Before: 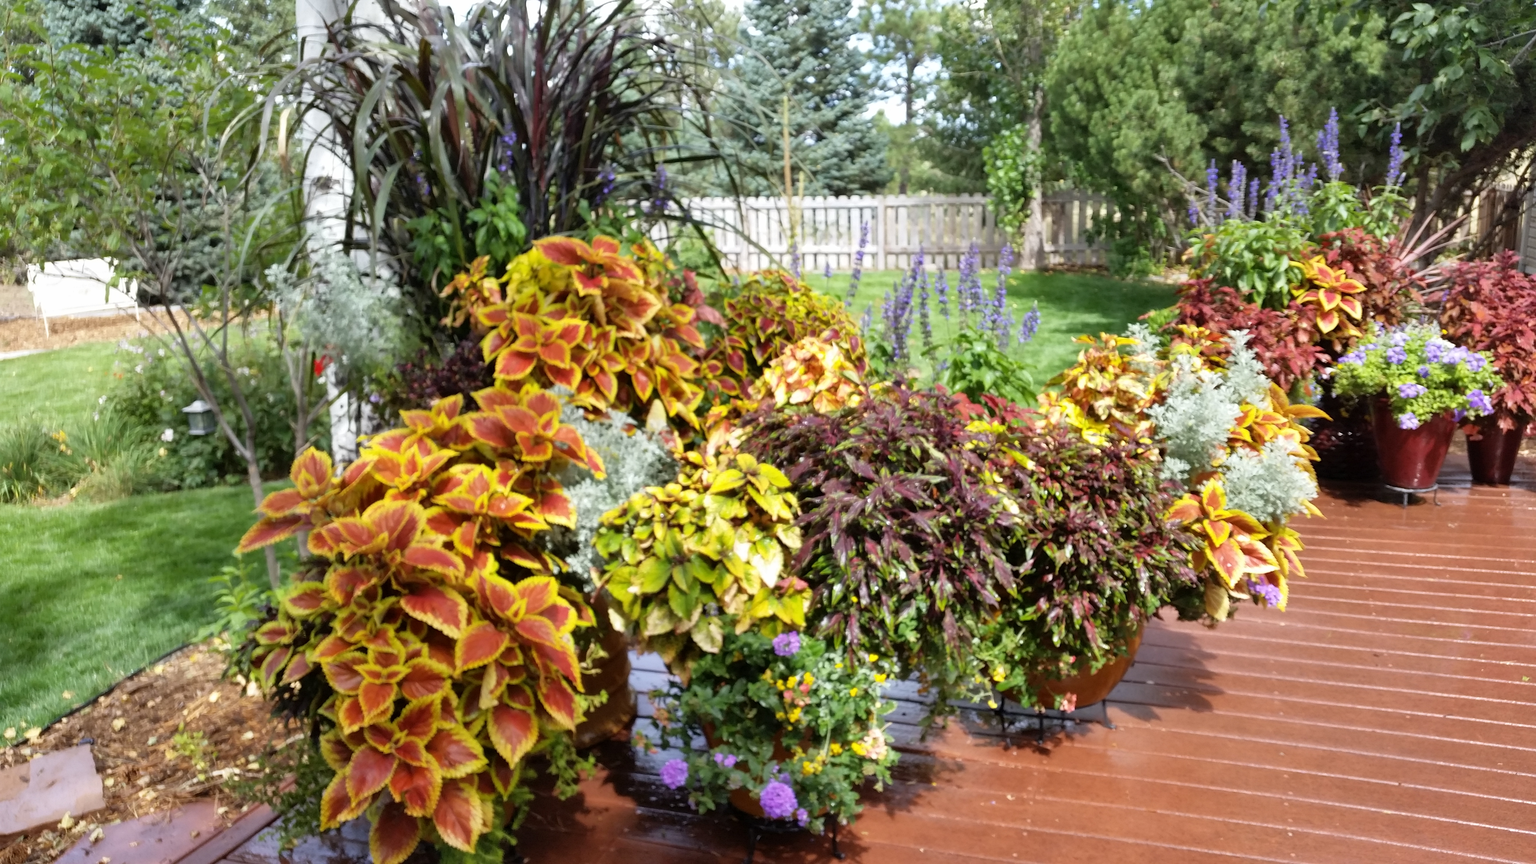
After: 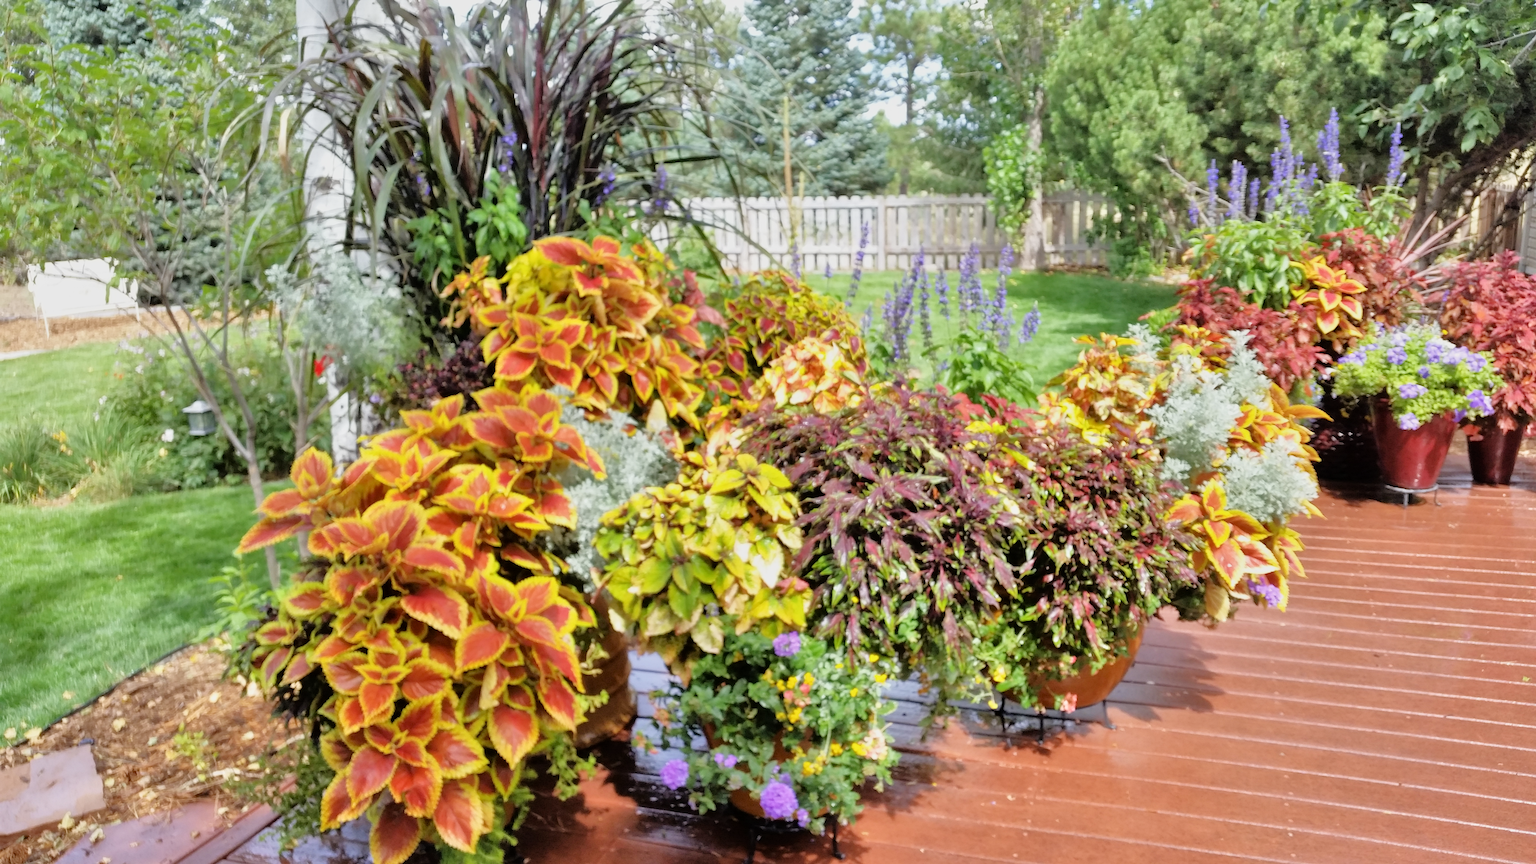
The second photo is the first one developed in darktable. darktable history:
tone equalizer: -7 EV 0.15 EV, -6 EV 0.6 EV, -5 EV 1.15 EV, -4 EV 1.33 EV, -3 EV 1.15 EV, -2 EV 0.6 EV, -1 EV 0.15 EV, mask exposure compensation -0.5 EV
filmic rgb: black relative exposure -14.19 EV, white relative exposure 3.39 EV, hardness 7.89, preserve chrominance max RGB
